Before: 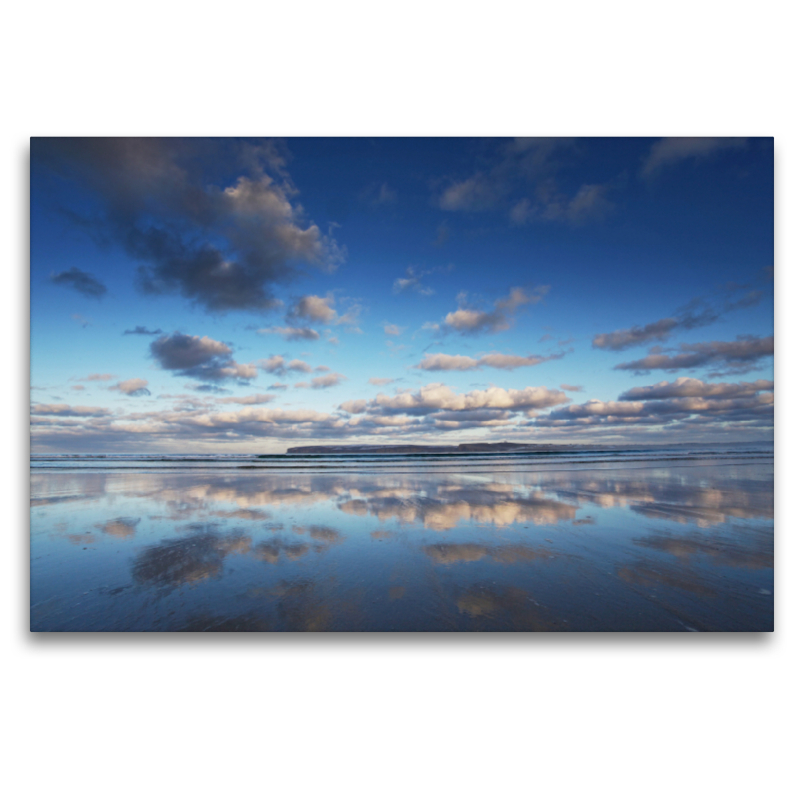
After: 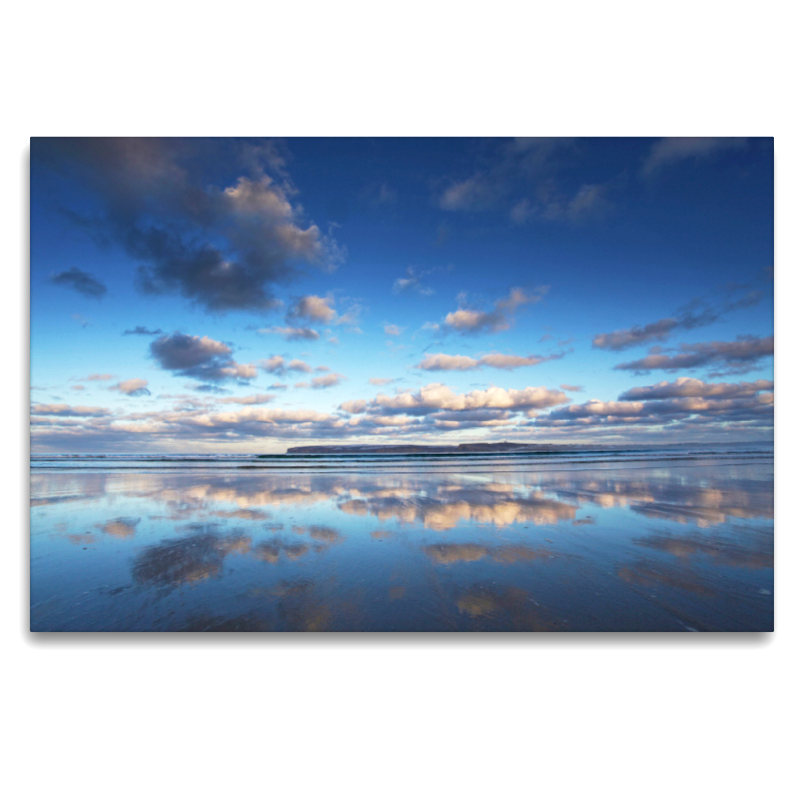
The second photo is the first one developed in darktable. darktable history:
exposure: exposure 0.3 EV, compensate highlight preservation false
contrast equalizer: y [[0.5 ×6], [0.5 ×6], [0.5, 0.5, 0.501, 0.545, 0.707, 0.863], [0 ×6], [0 ×6]]
velvia: on, module defaults
